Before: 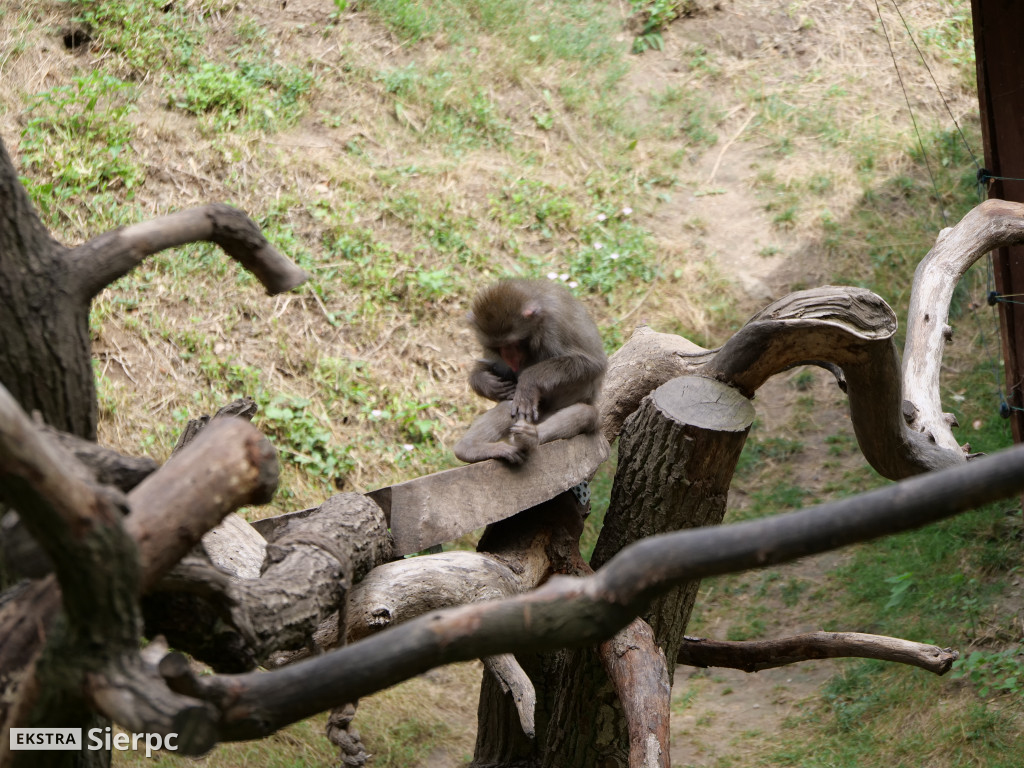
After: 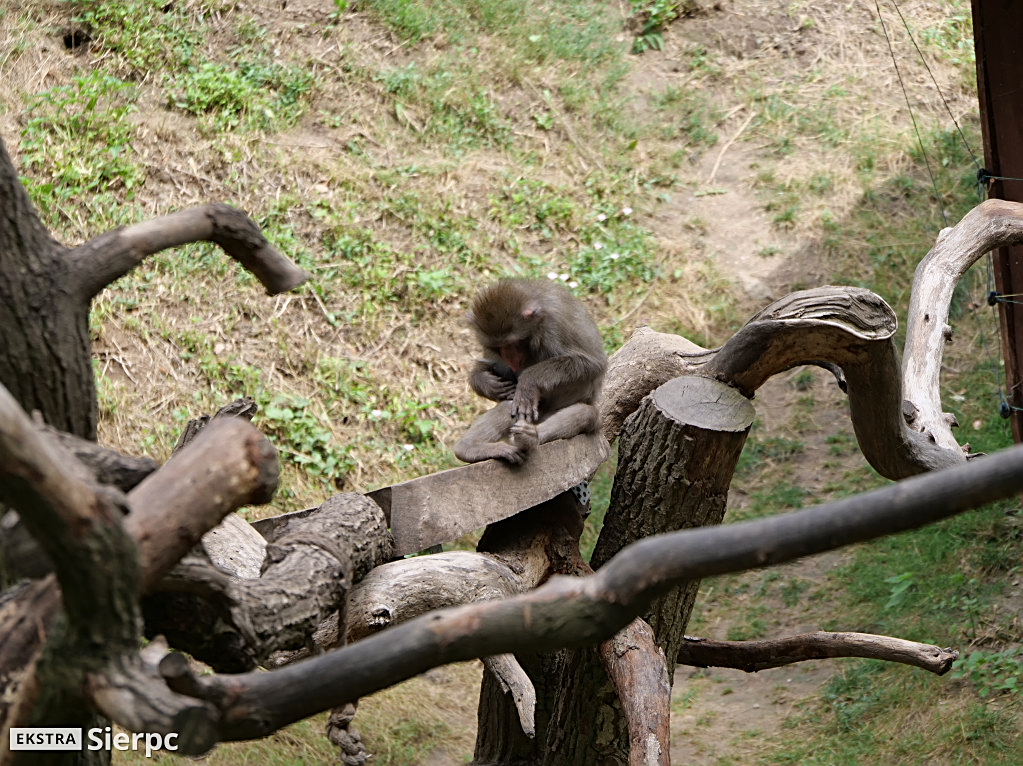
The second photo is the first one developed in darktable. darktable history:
sharpen: on, module defaults
shadows and highlights: soften with gaussian
crop: top 0.05%, bottom 0.098%
